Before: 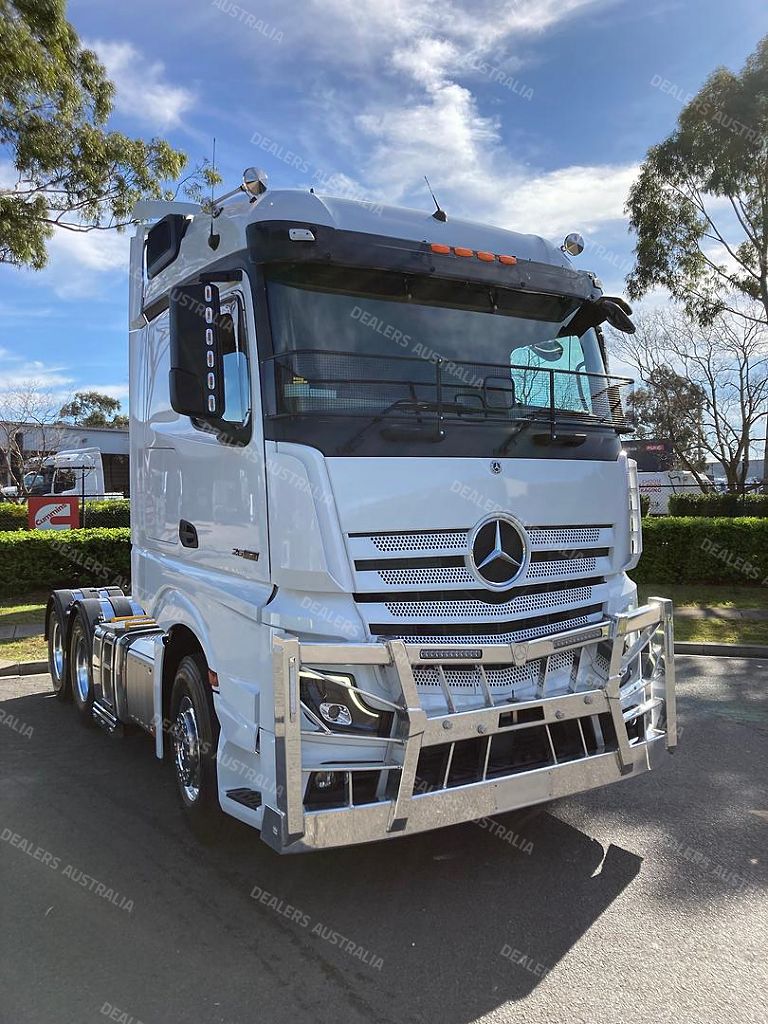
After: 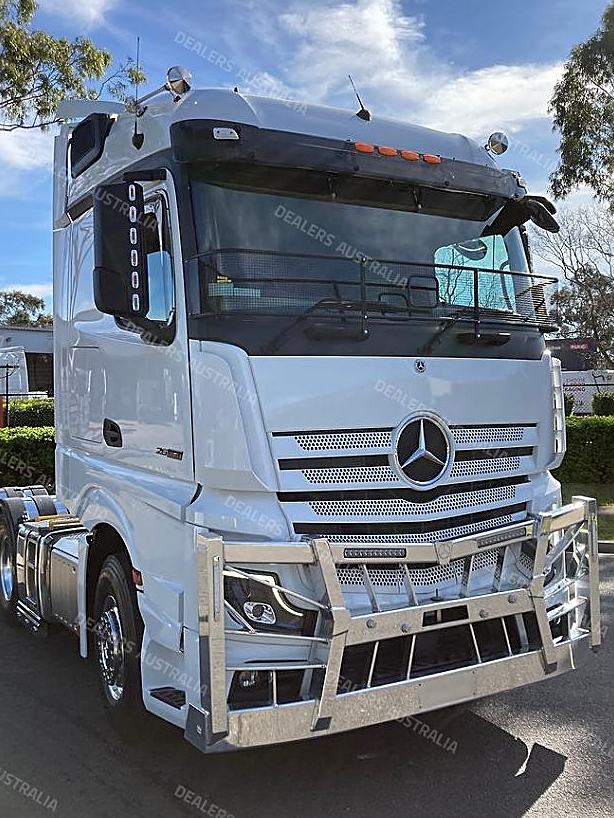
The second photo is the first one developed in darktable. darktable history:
crop and rotate: left 9.966%, top 9.887%, right 10.016%, bottom 10.173%
sharpen: amount 0.49
